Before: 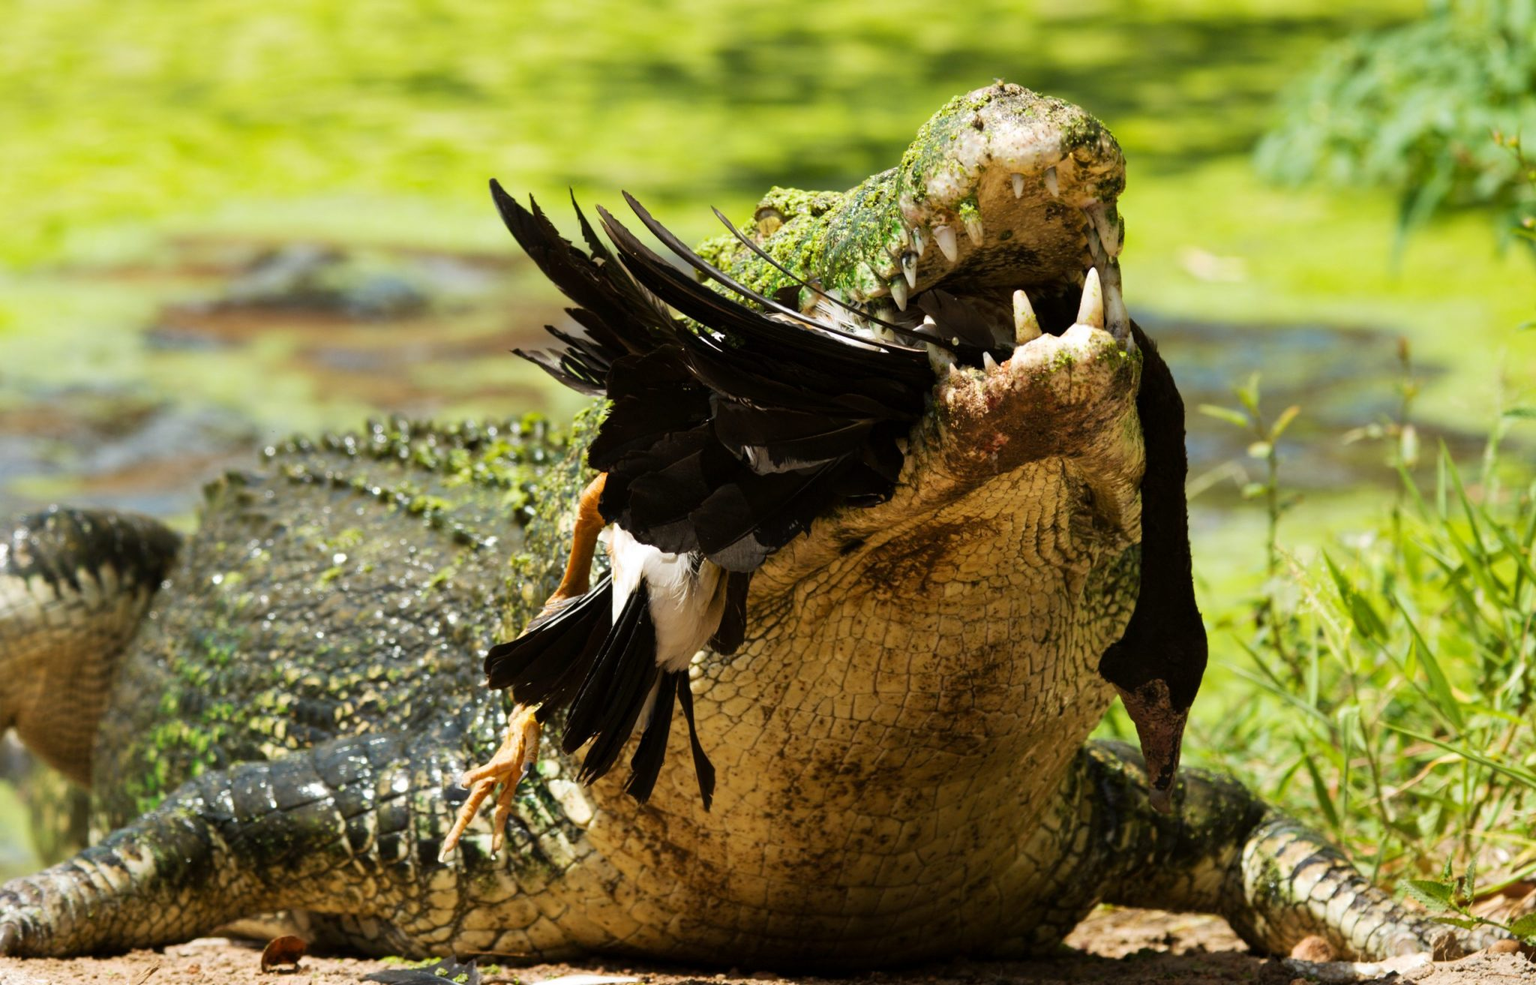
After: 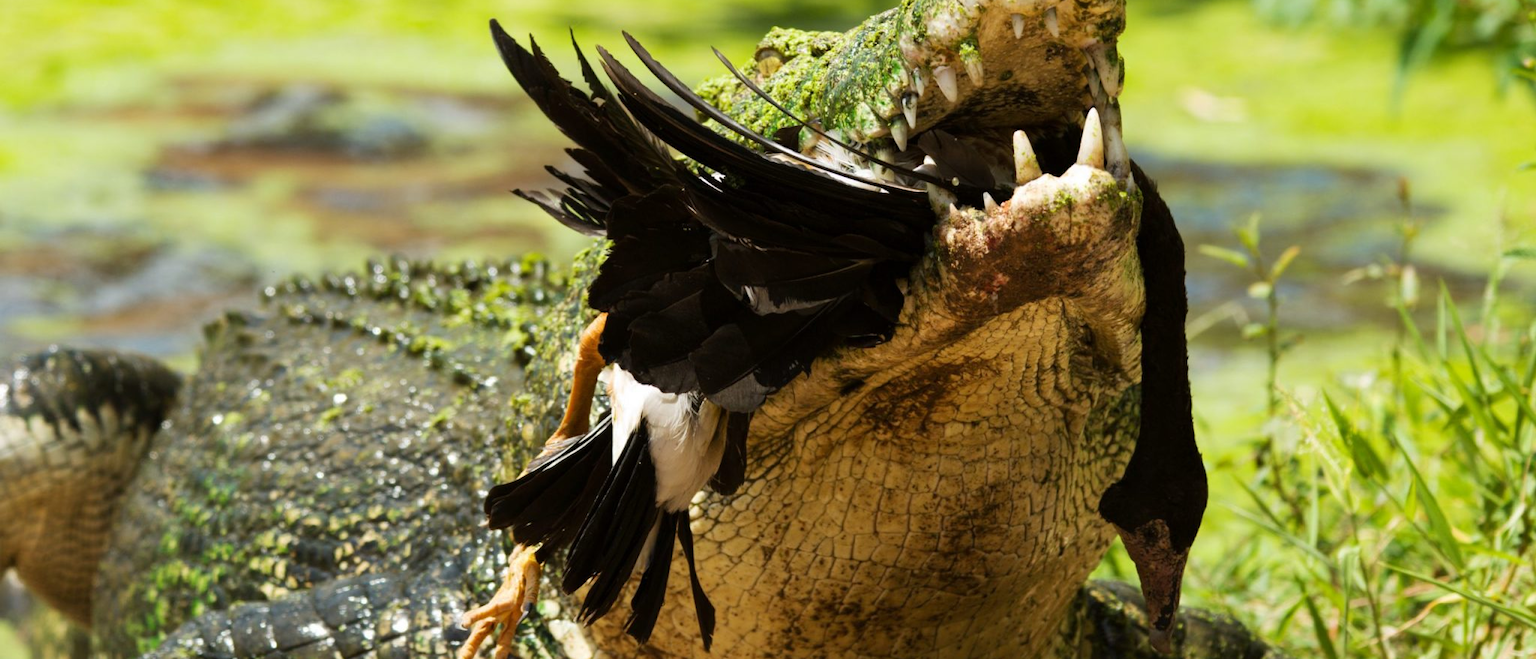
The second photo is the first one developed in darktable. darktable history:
crop: top 16.272%, bottom 16.765%
